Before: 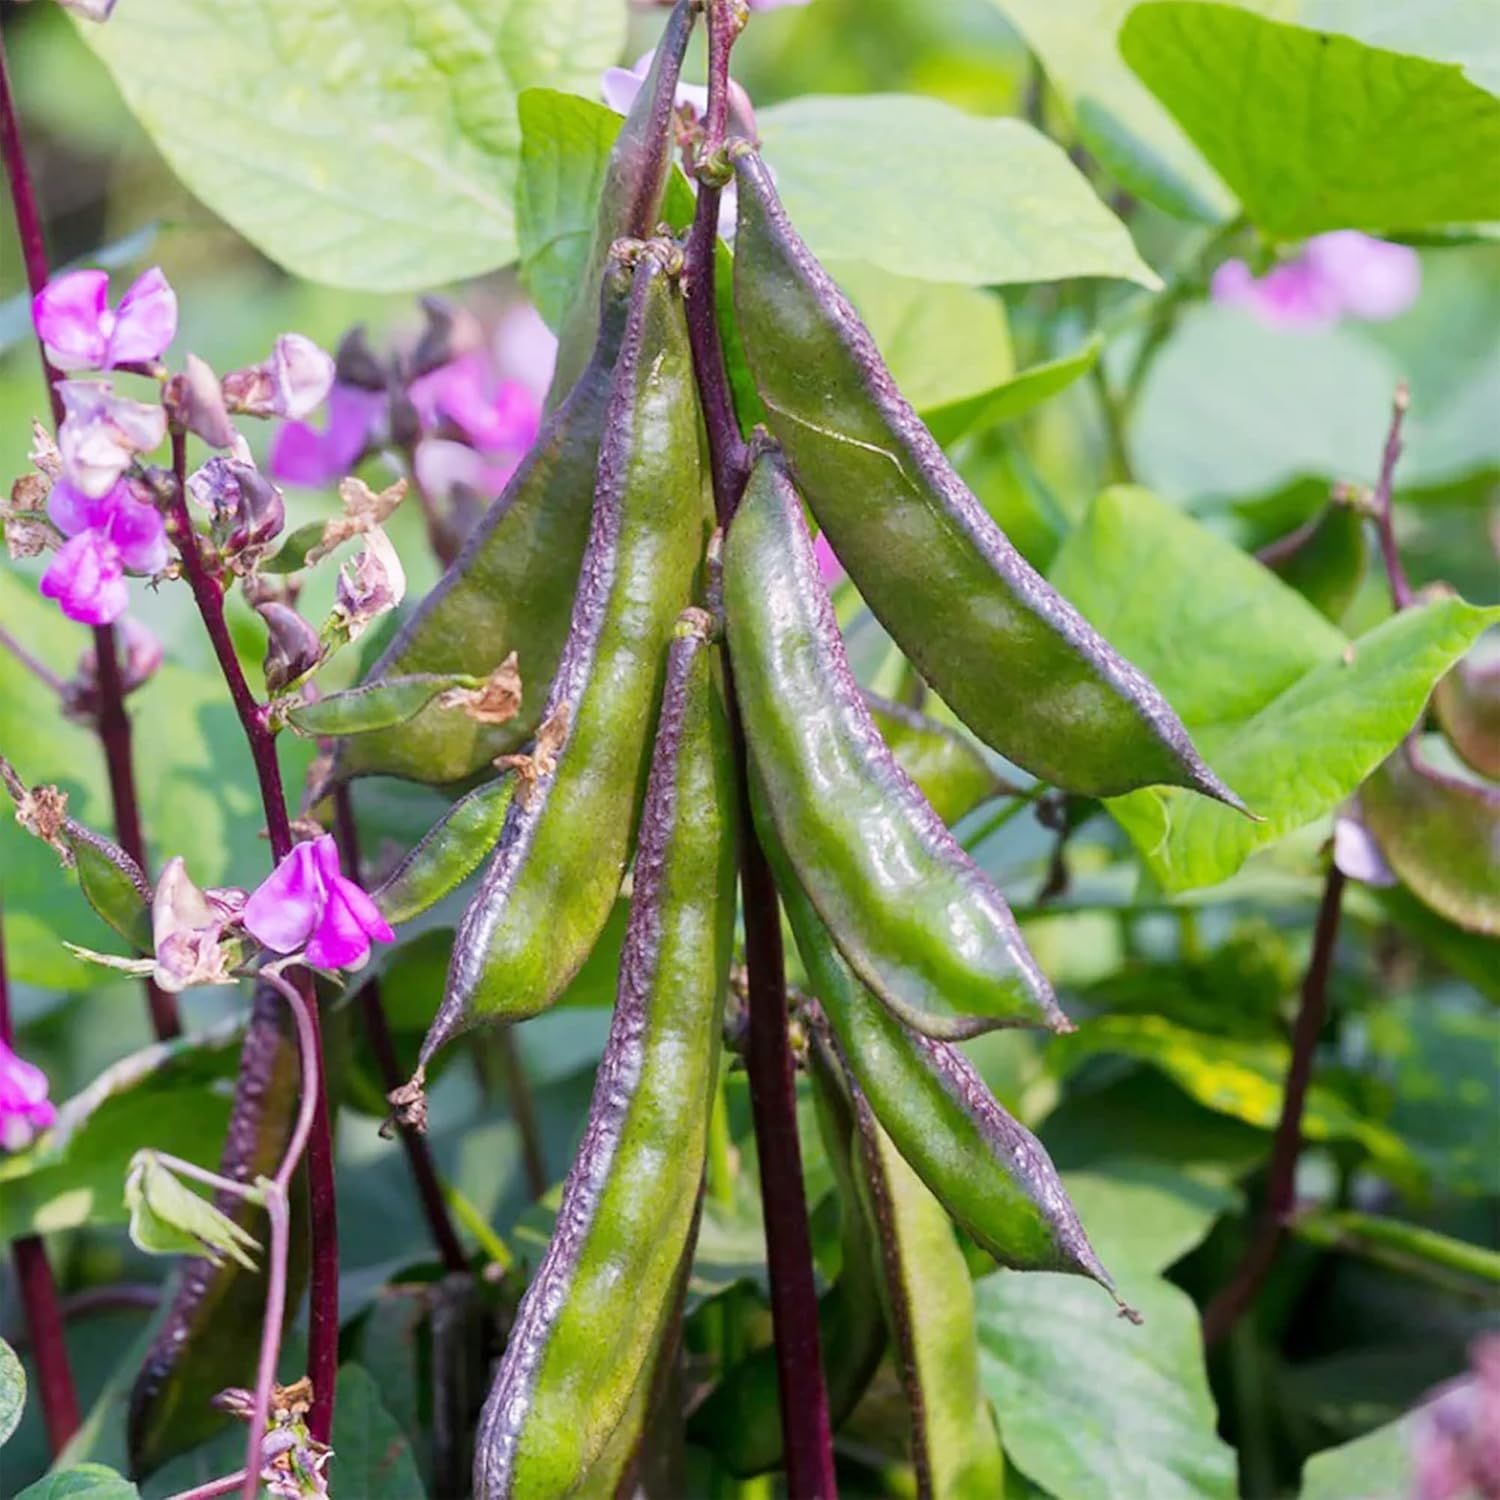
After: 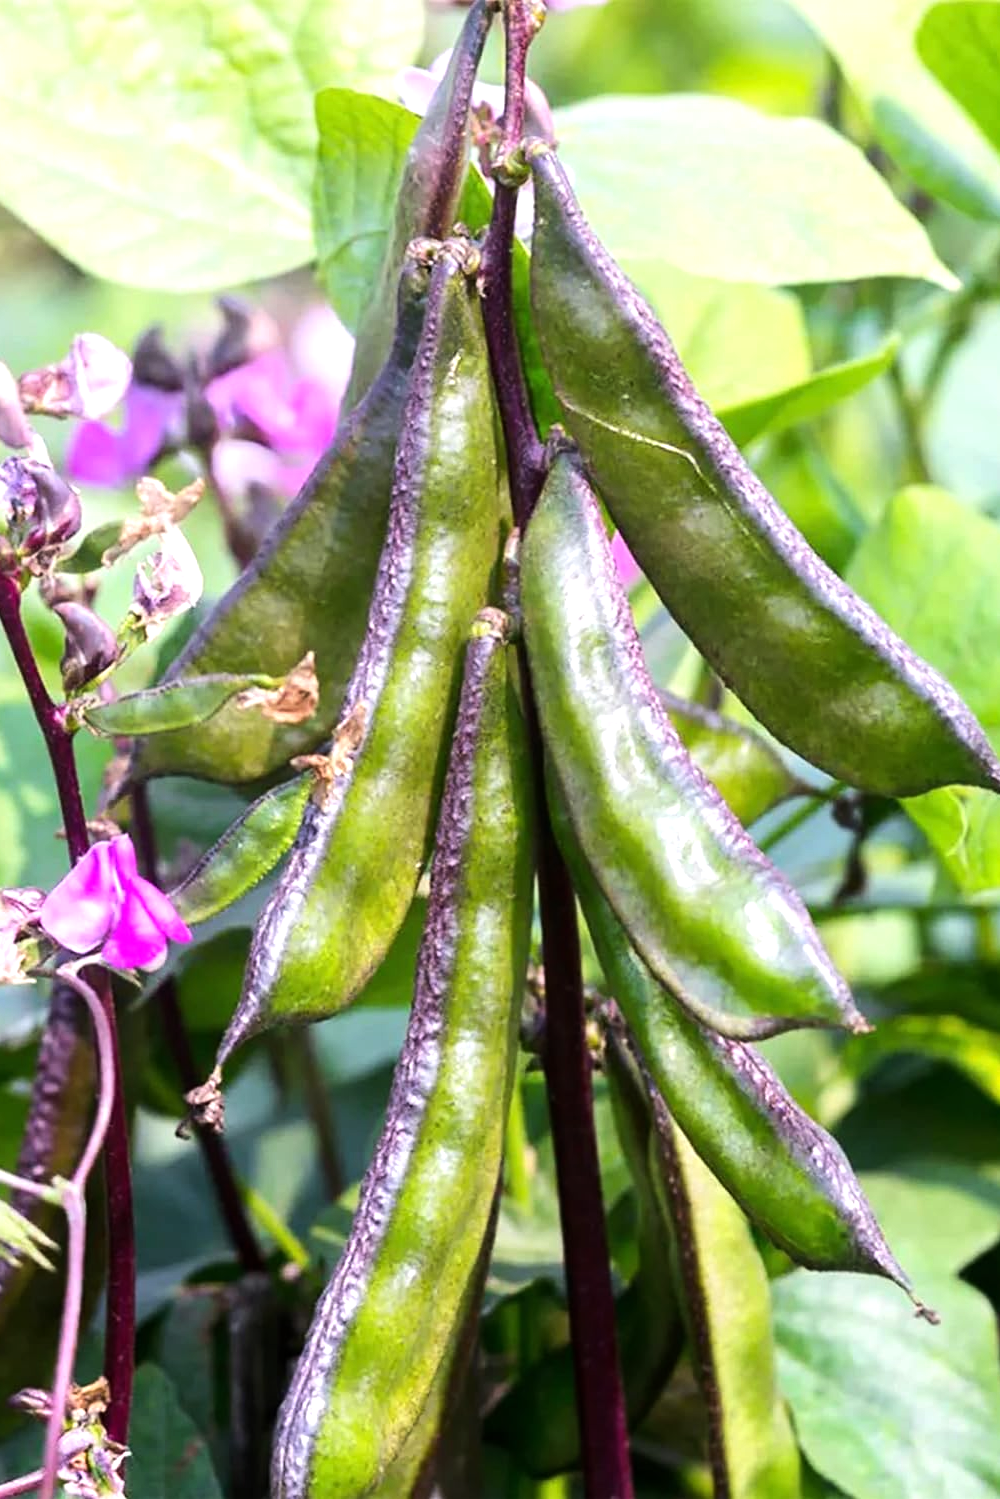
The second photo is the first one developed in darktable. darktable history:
tone equalizer: -8 EV -0.75 EV, -7 EV -0.7 EV, -6 EV -0.6 EV, -5 EV -0.4 EV, -3 EV 0.4 EV, -2 EV 0.6 EV, -1 EV 0.7 EV, +0 EV 0.75 EV, edges refinement/feathering 500, mask exposure compensation -1.57 EV, preserve details no
crop and rotate: left 13.537%, right 19.796%
